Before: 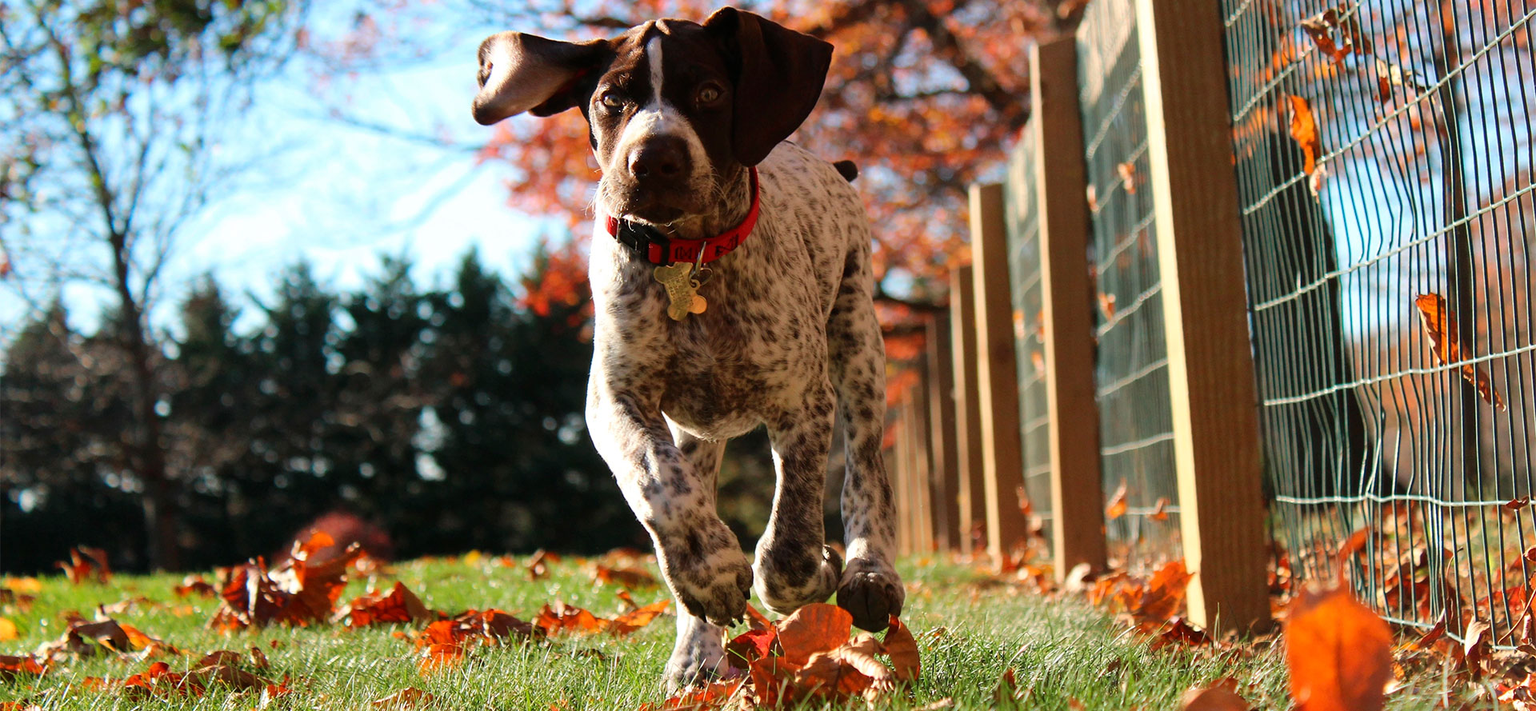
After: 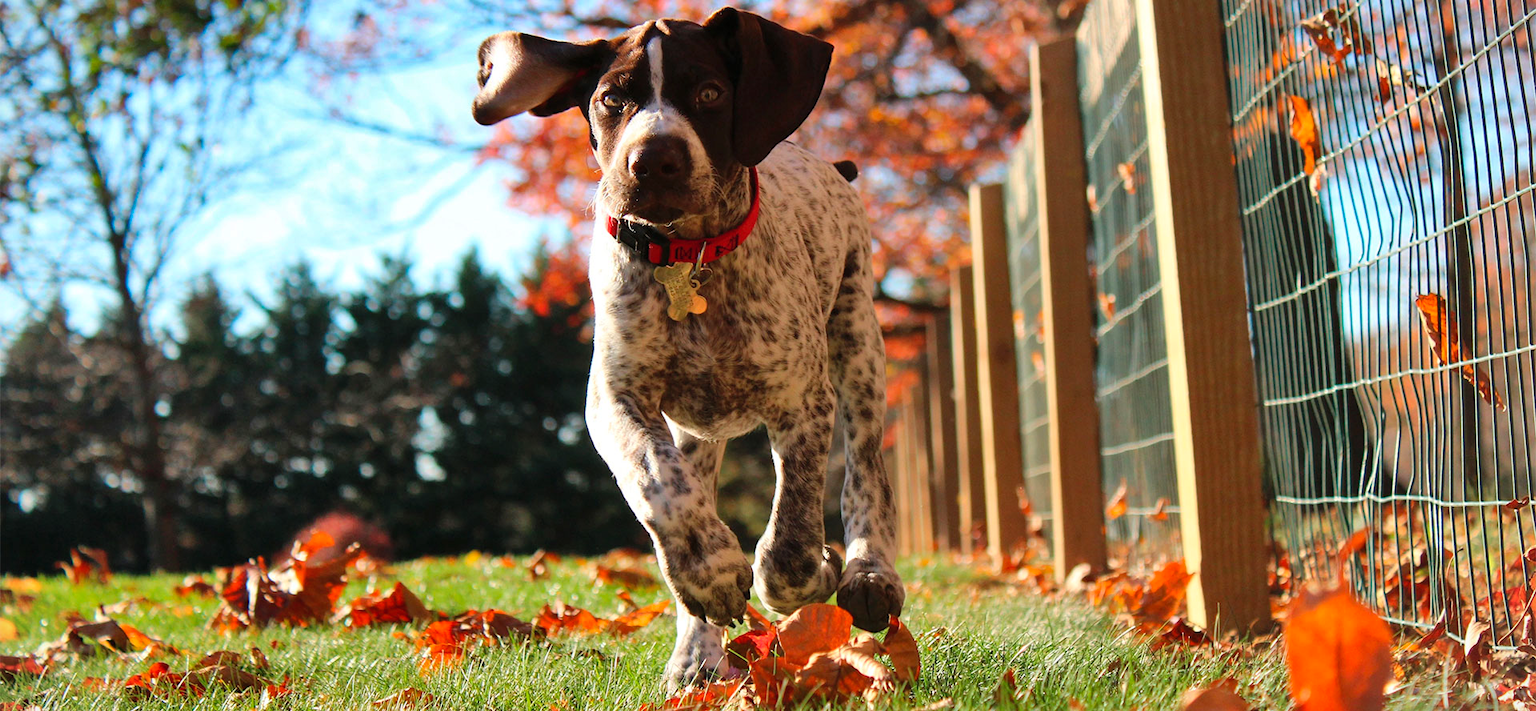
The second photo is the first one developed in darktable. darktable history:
vignetting: fall-off start 100%, brightness -0.282, width/height ratio 1.31
contrast brightness saturation: contrast 0.03, brightness 0.06, saturation 0.13
shadows and highlights: soften with gaussian
